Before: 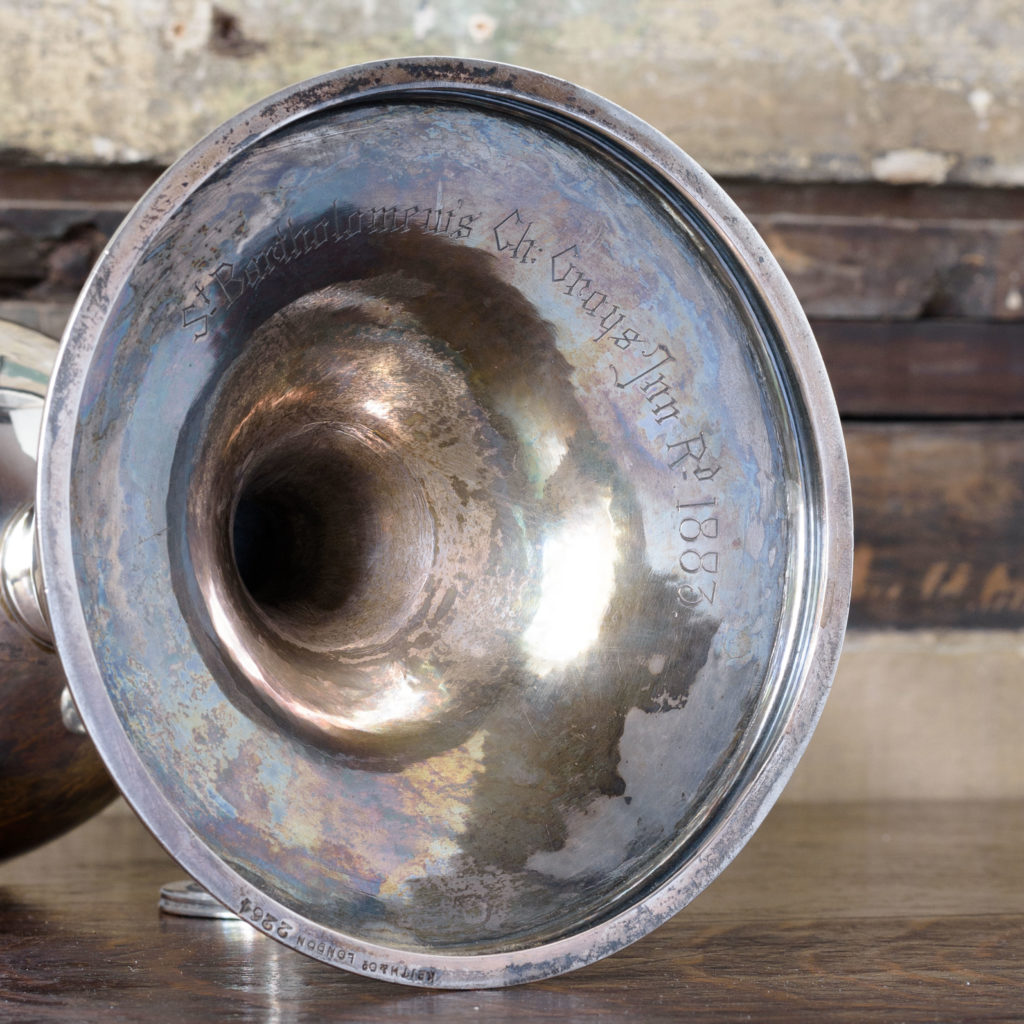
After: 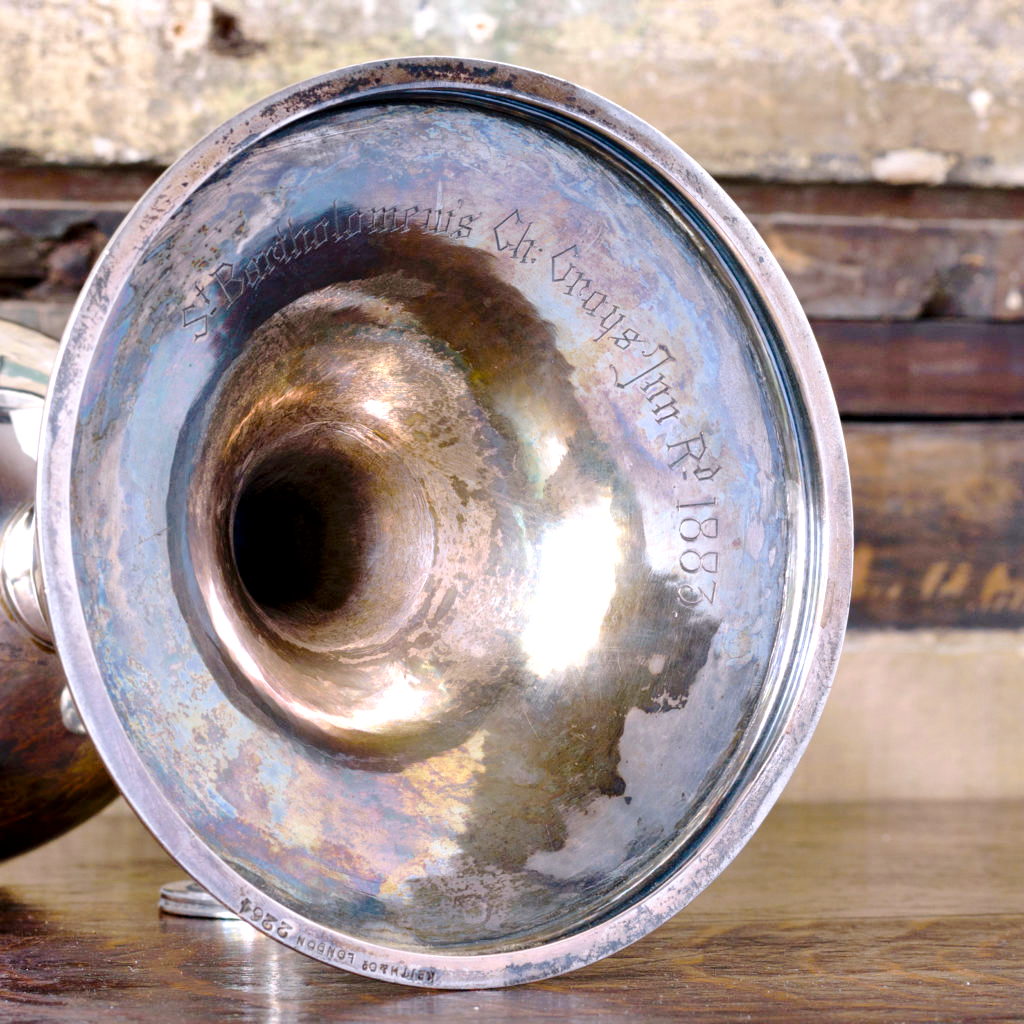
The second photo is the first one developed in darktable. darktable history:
tone curve: curves: ch0 [(0, 0) (0.003, 0.002) (0.011, 0.007) (0.025, 0.016) (0.044, 0.027) (0.069, 0.045) (0.1, 0.077) (0.136, 0.114) (0.177, 0.166) (0.224, 0.241) (0.277, 0.328) (0.335, 0.413) (0.399, 0.498) (0.468, 0.572) (0.543, 0.638) (0.623, 0.711) (0.709, 0.786) (0.801, 0.853) (0.898, 0.929) (1, 1)], preserve colors none
local contrast: highlights 62%, shadows 110%, detail 106%, midtone range 0.528
color balance rgb: highlights gain › chroma 1.53%, highlights gain › hue 312.47°, linear chroma grading › shadows -8.225%, linear chroma grading › global chroma 9.905%, perceptual saturation grading › global saturation 0.617%, perceptual brilliance grading › global brilliance 12.354%, global vibrance 40.298%
shadows and highlights: low approximation 0.01, soften with gaussian
